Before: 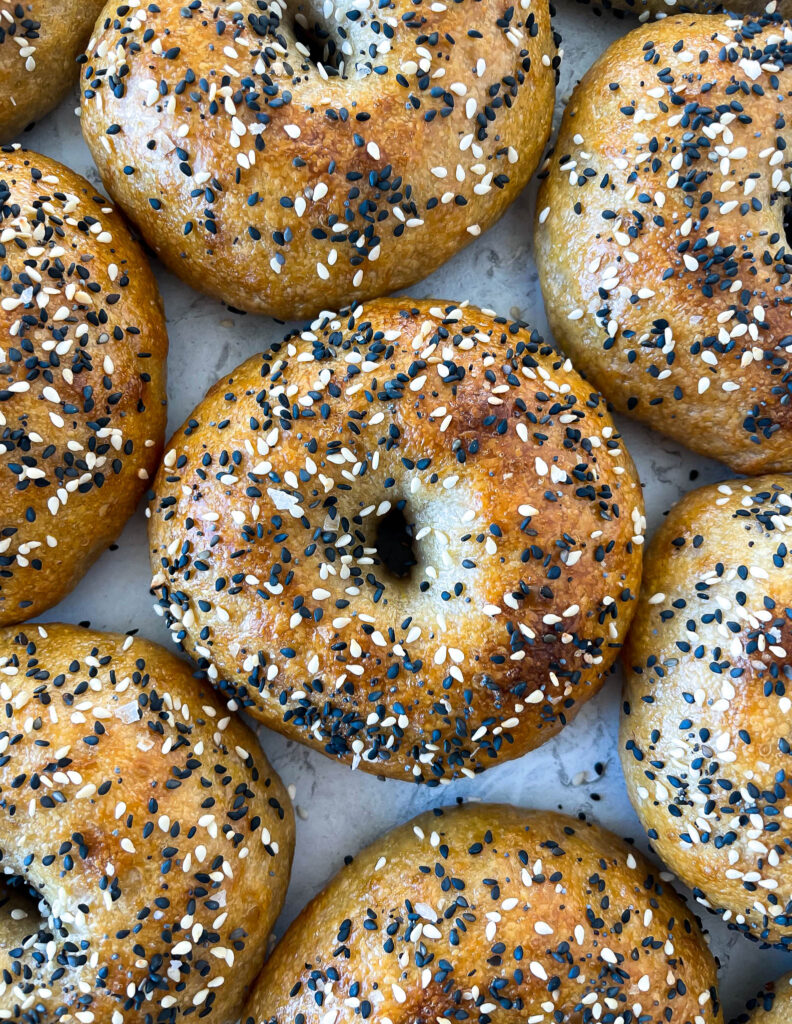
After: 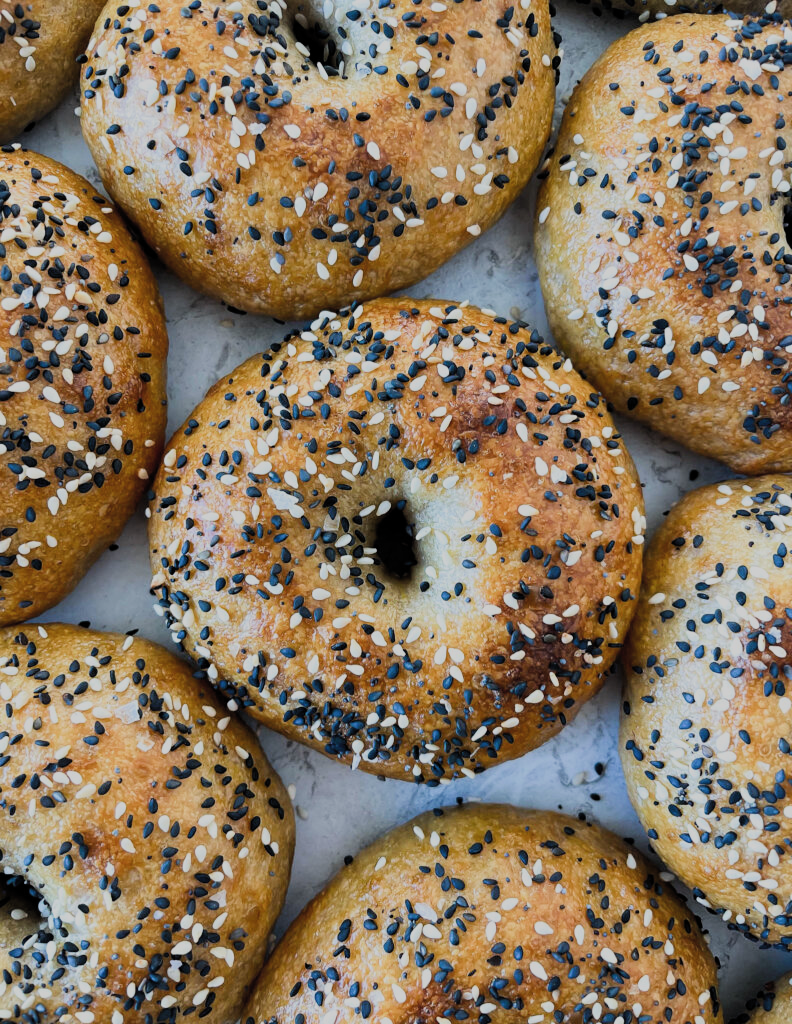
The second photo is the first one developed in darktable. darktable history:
filmic rgb: black relative exposure -7.65 EV, white relative exposure 4.56 EV, hardness 3.61, color science v5 (2021), contrast in shadows safe, contrast in highlights safe
